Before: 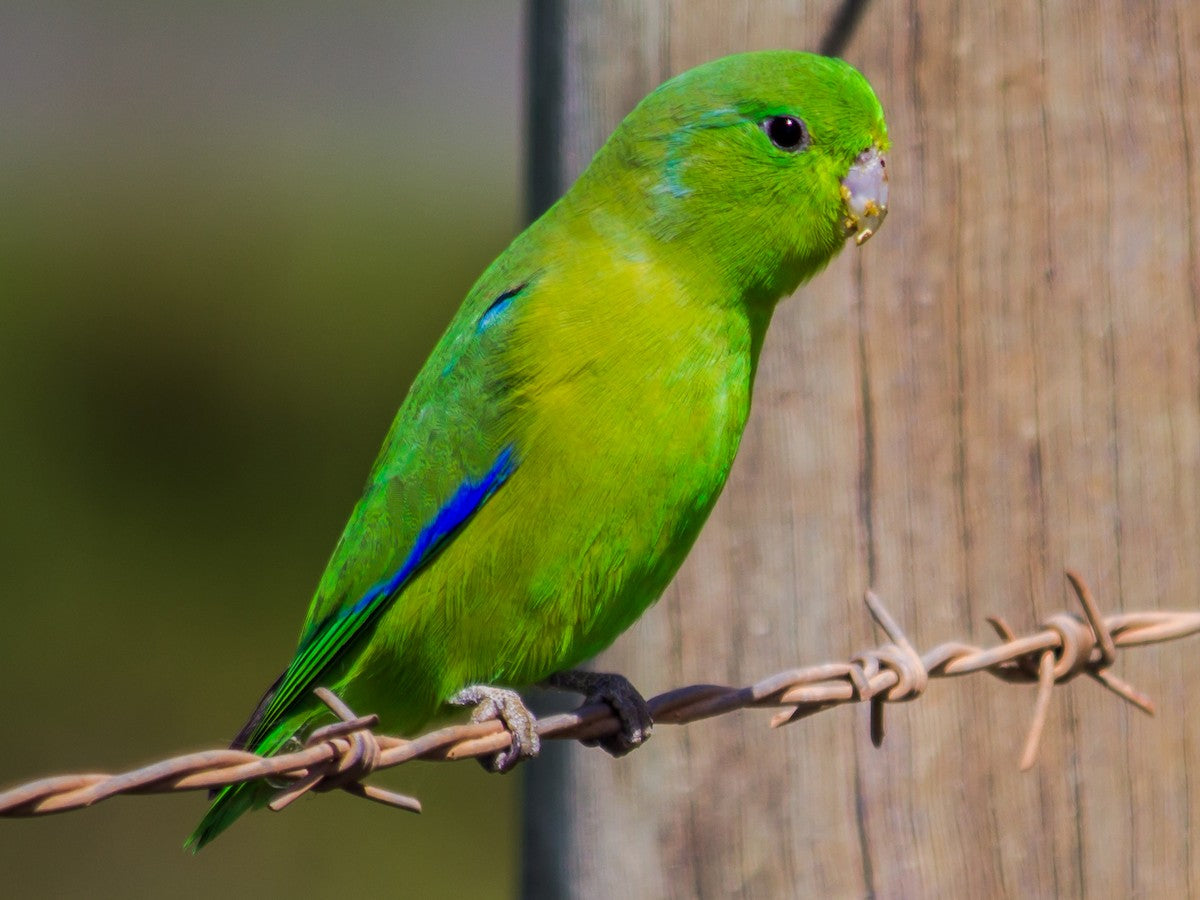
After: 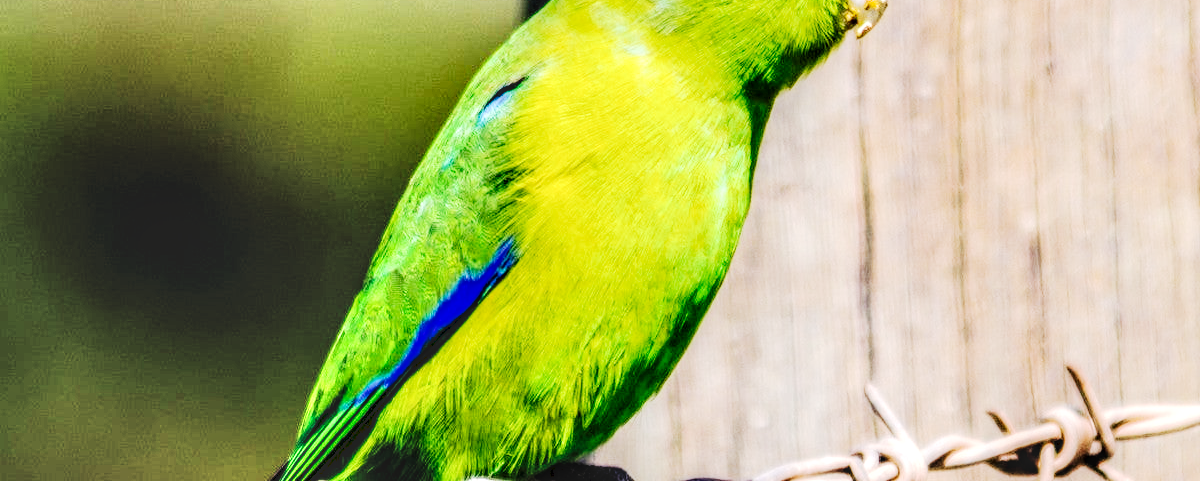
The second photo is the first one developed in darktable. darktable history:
crop and rotate: top 23.043%, bottom 23.437%
exposure: exposure 1.15 EV, compensate highlight preservation false
filmic rgb: black relative exposure -5 EV, hardness 2.88, contrast 1.4, highlights saturation mix -30%
tone curve: curves: ch0 [(0, 0) (0.003, 0.19) (0.011, 0.192) (0.025, 0.192) (0.044, 0.194) (0.069, 0.196) (0.1, 0.197) (0.136, 0.198) (0.177, 0.216) (0.224, 0.236) (0.277, 0.269) (0.335, 0.331) (0.399, 0.418) (0.468, 0.515) (0.543, 0.621) (0.623, 0.725) (0.709, 0.804) (0.801, 0.859) (0.898, 0.913) (1, 1)], preserve colors none
local contrast: highlights 19%, detail 186%
tone equalizer: on, module defaults
